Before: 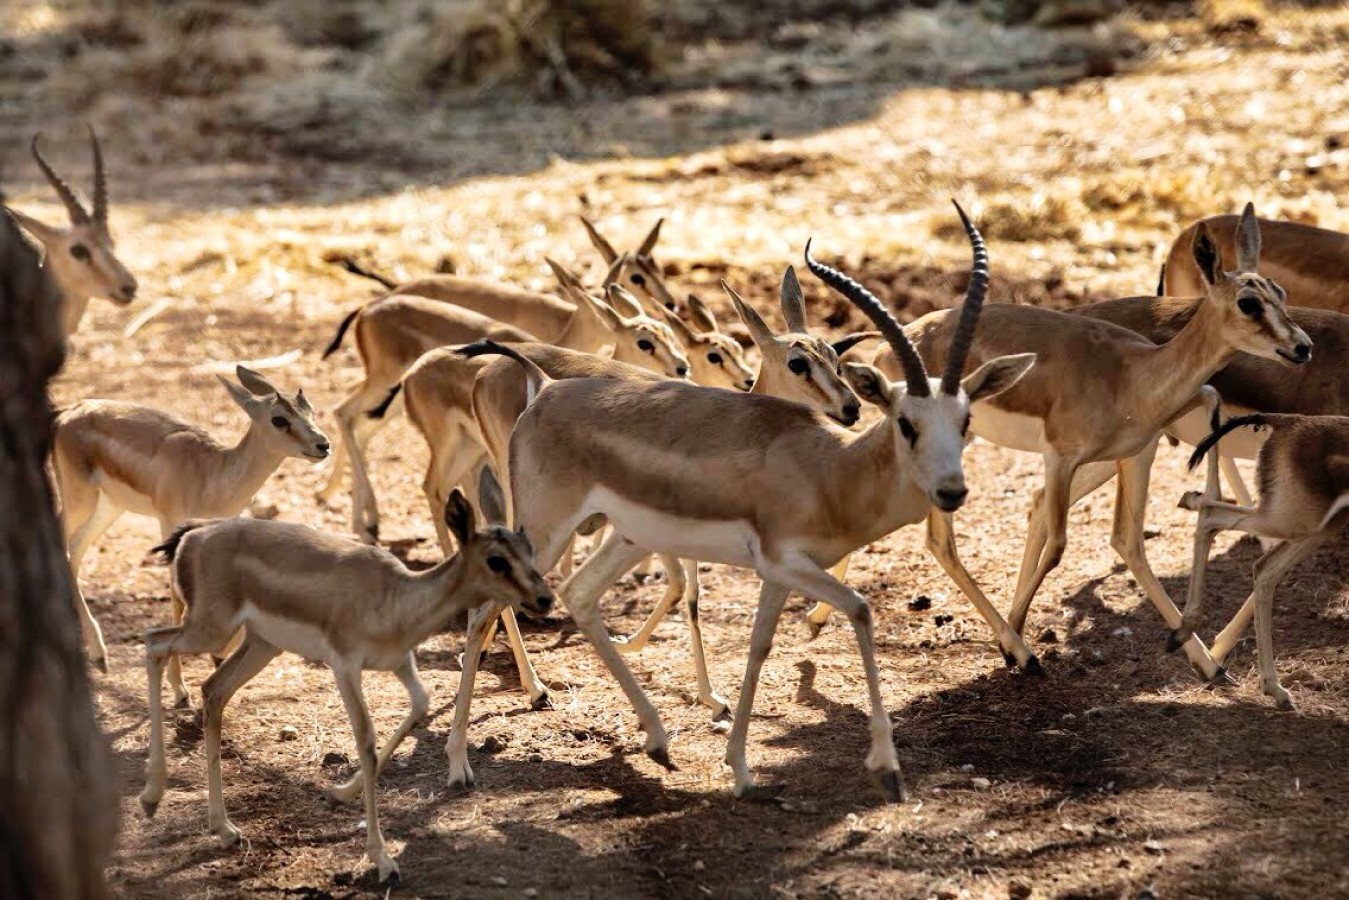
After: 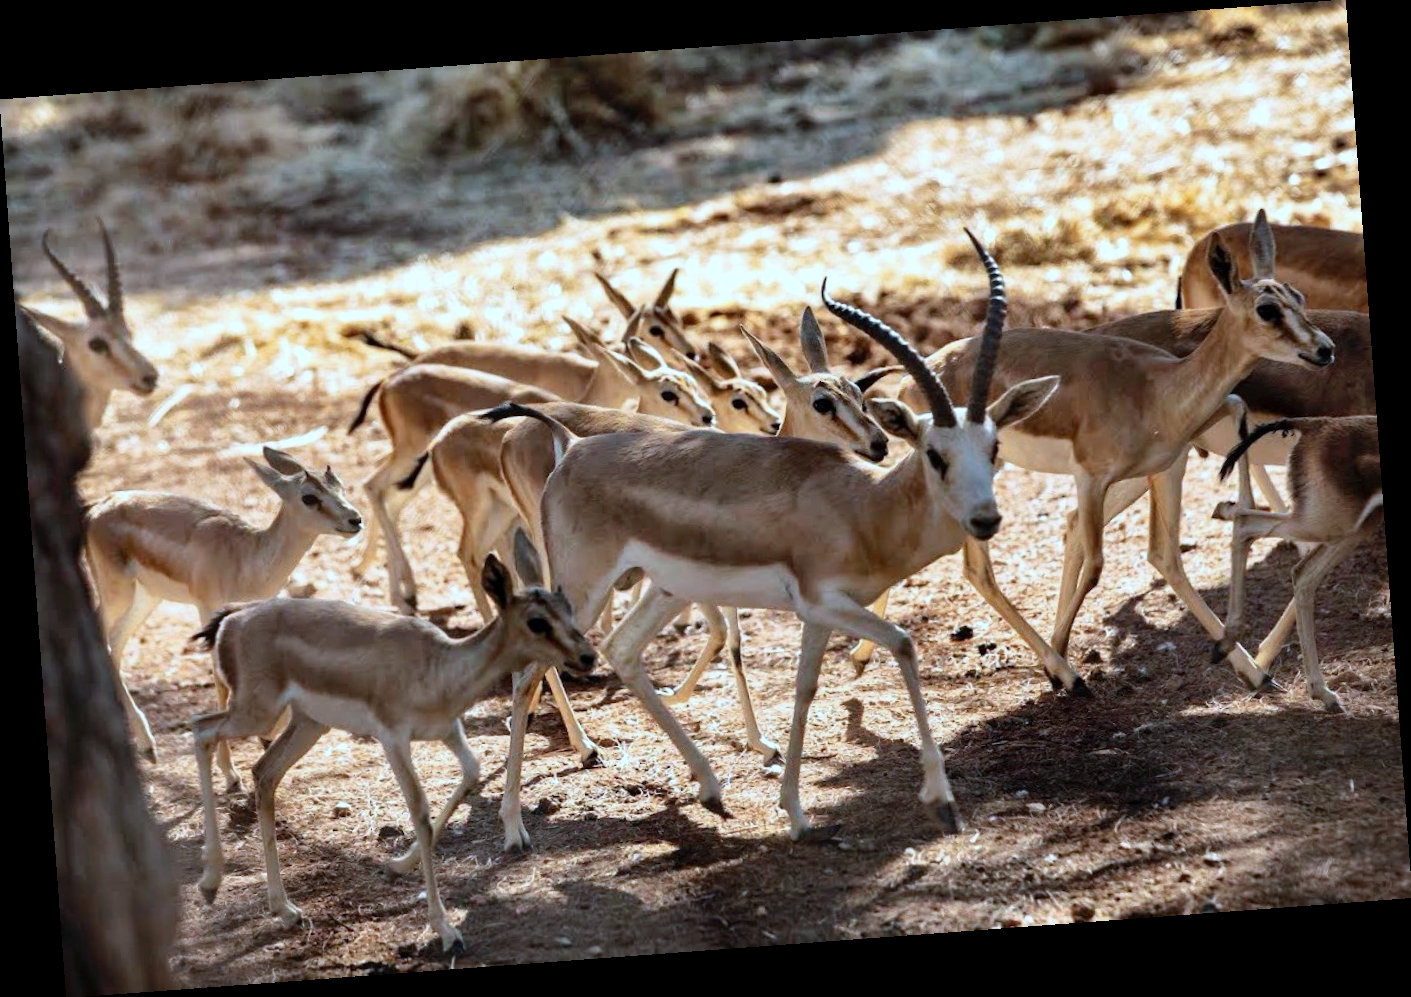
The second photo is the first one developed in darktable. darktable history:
color calibration: output R [1.063, -0.012, -0.003, 0], output G [0, 1.022, 0.021, 0], output B [-0.079, 0.047, 1, 0], illuminant custom, x 0.389, y 0.387, temperature 3838.64 K
rotate and perspective: rotation -4.25°, automatic cropping off
